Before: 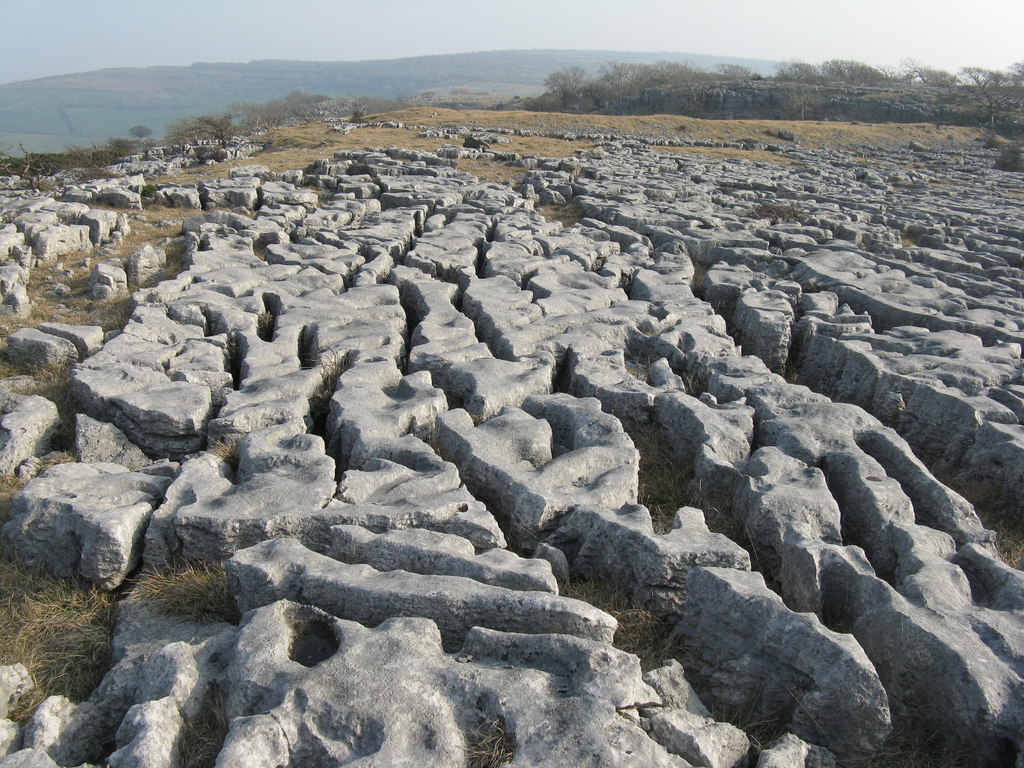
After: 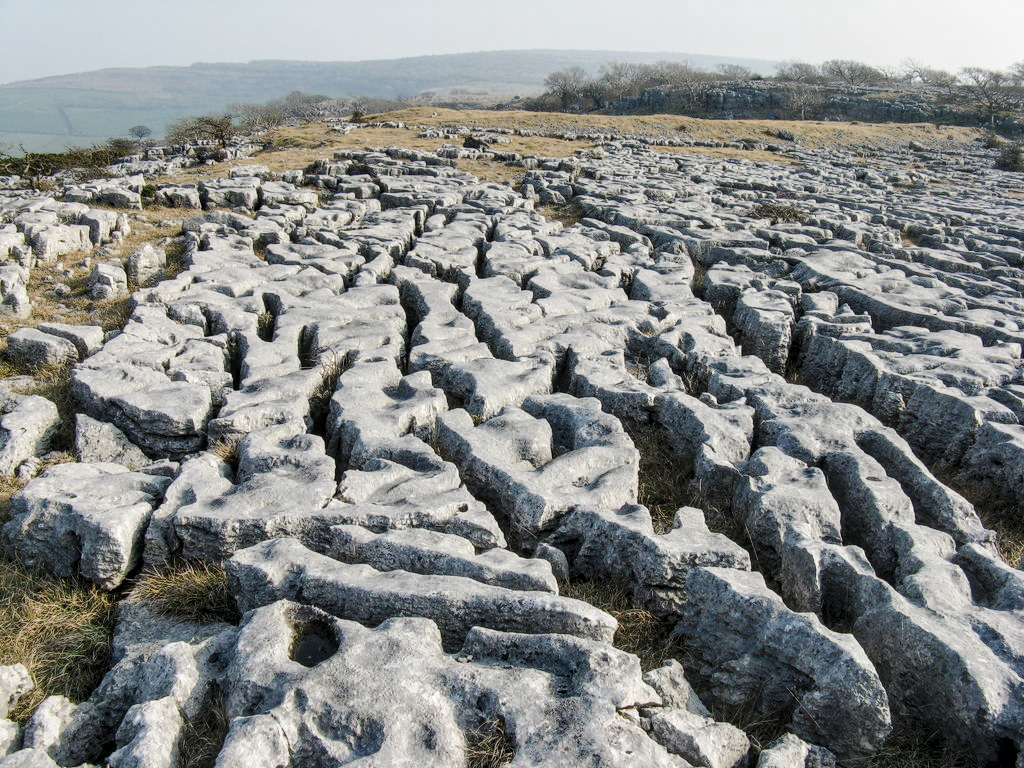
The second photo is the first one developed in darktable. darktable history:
local contrast: detail 140%
tone curve: curves: ch0 [(0, 0.003) (0.113, 0.081) (0.207, 0.184) (0.515, 0.612) (0.712, 0.793) (0.984, 0.961)]; ch1 [(0, 0) (0.172, 0.123) (0.317, 0.272) (0.414, 0.382) (0.476, 0.479) (0.505, 0.498) (0.534, 0.534) (0.621, 0.65) (0.709, 0.764) (1, 1)]; ch2 [(0, 0) (0.411, 0.424) (0.505, 0.505) (0.521, 0.524) (0.537, 0.57) (0.65, 0.699) (1, 1)], preserve colors none
shadows and highlights: shadows 37.67, highlights -27.8, soften with gaussian
